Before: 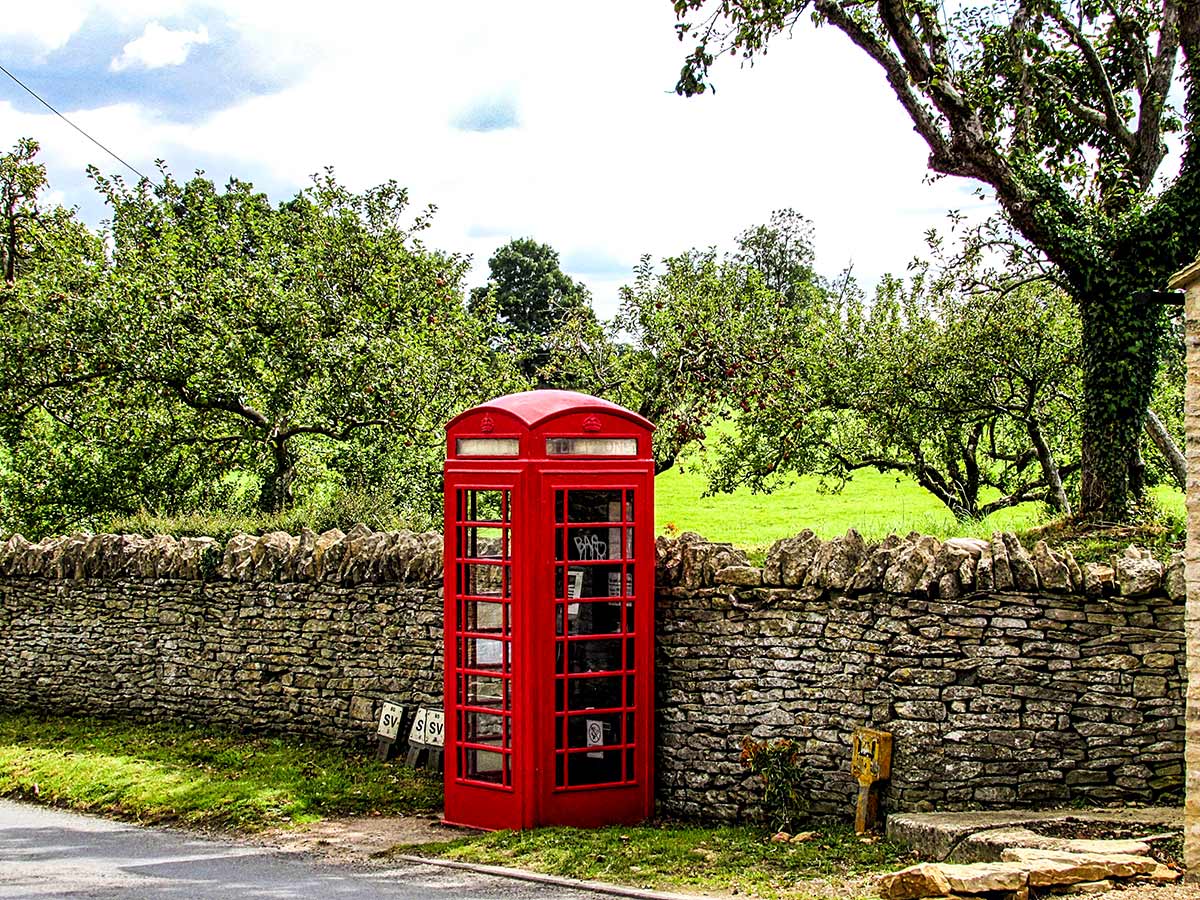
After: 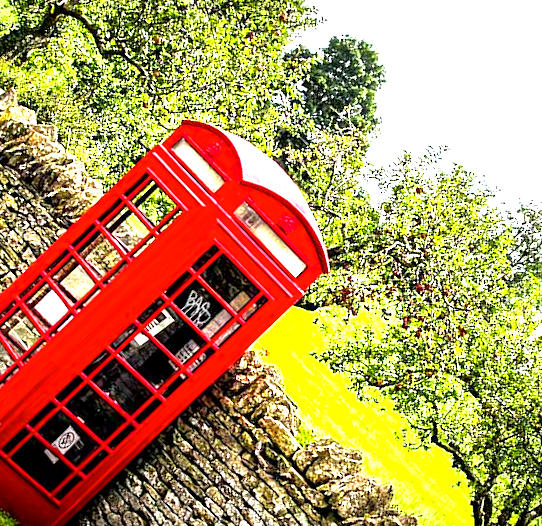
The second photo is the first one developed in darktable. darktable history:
crop and rotate: angle -46.11°, top 16.068%, right 0.89%, bottom 11.698%
exposure: black level correction 0.001, exposure 1.737 EV, compensate highlight preservation false
color balance rgb: linear chroma grading › global chroma 9.705%, perceptual saturation grading › global saturation 0.73%, global vibrance 20%
haze removal: compatibility mode true, adaptive false
vignetting: fall-off start 99%, fall-off radius 99.98%, brightness -0.574, saturation 0.001, center (-0.122, -0.002), width/height ratio 1.425
